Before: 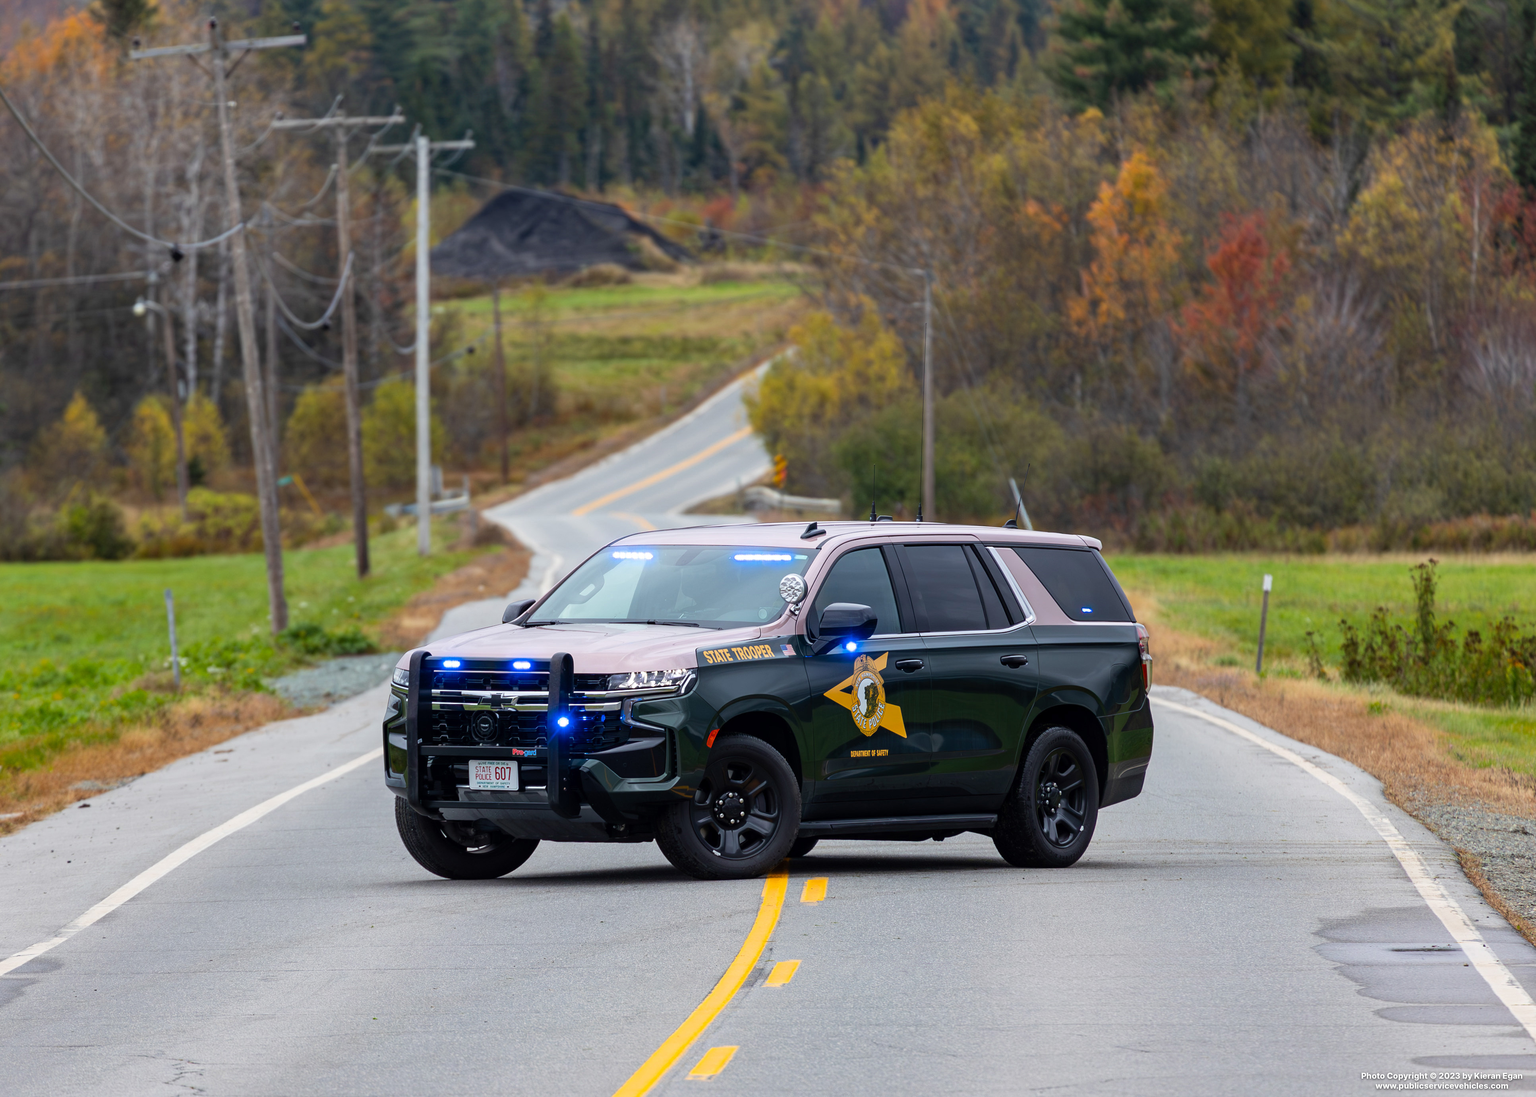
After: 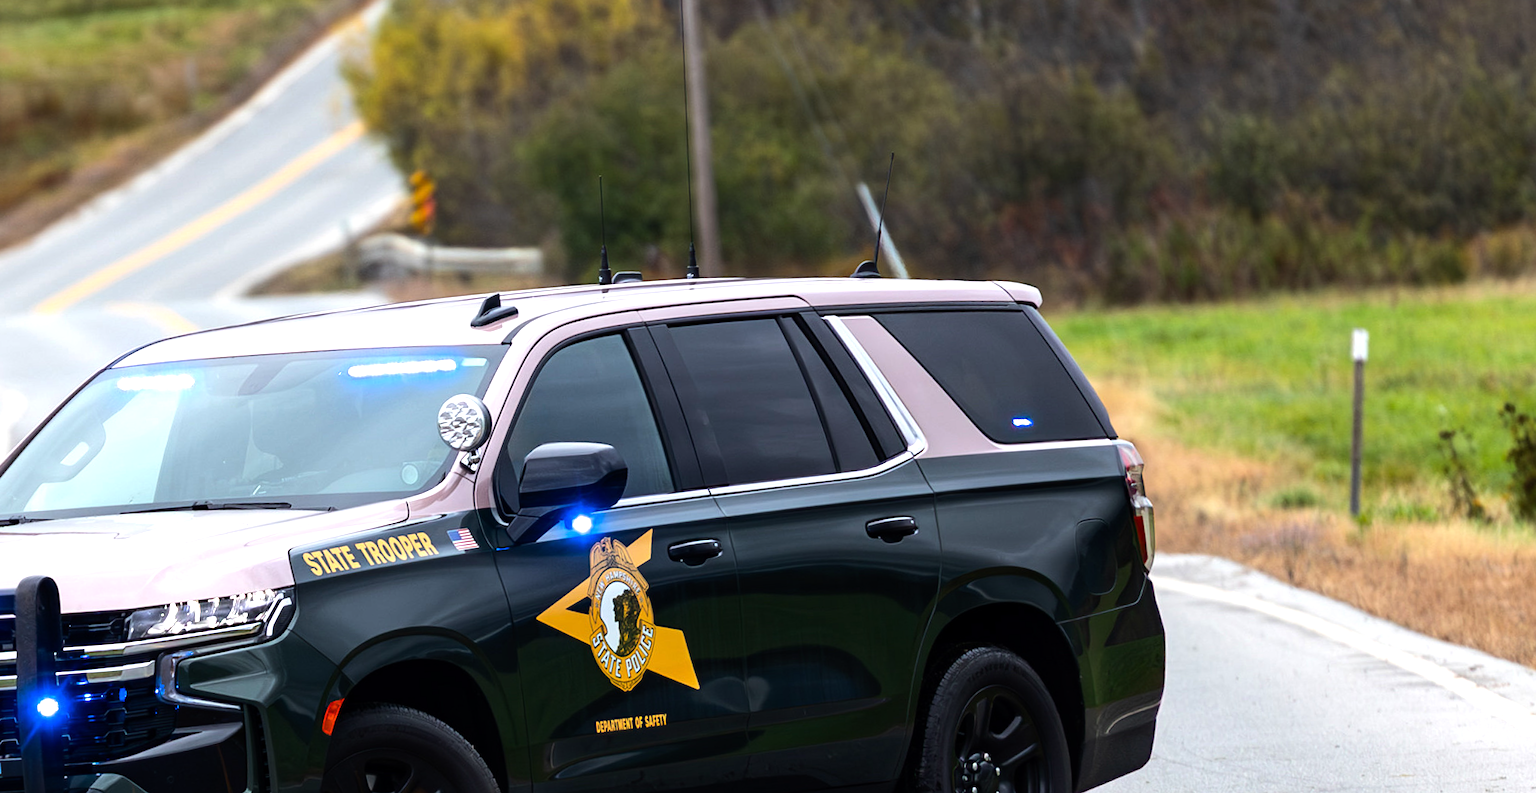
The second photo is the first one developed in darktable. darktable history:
tone equalizer: -8 EV -0.75 EV, -7 EV -0.7 EV, -6 EV -0.6 EV, -5 EV -0.4 EV, -3 EV 0.4 EV, -2 EV 0.6 EV, -1 EV 0.7 EV, +0 EV 0.75 EV, edges refinement/feathering 500, mask exposure compensation -1.57 EV, preserve details no
crop: left 36.607%, top 34.735%, right 13.146%, bottom 30.611%
rotate and perspective: rotation -4.25°, automatic cropping off
